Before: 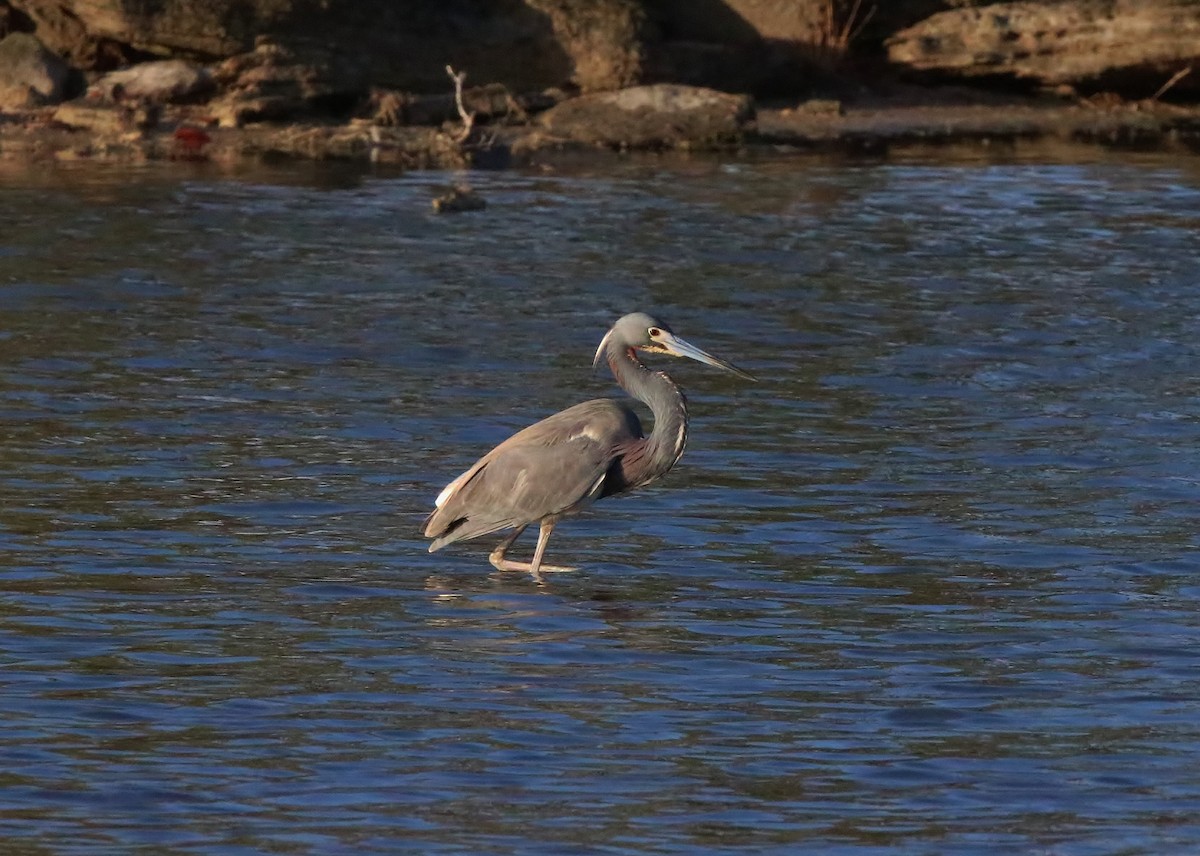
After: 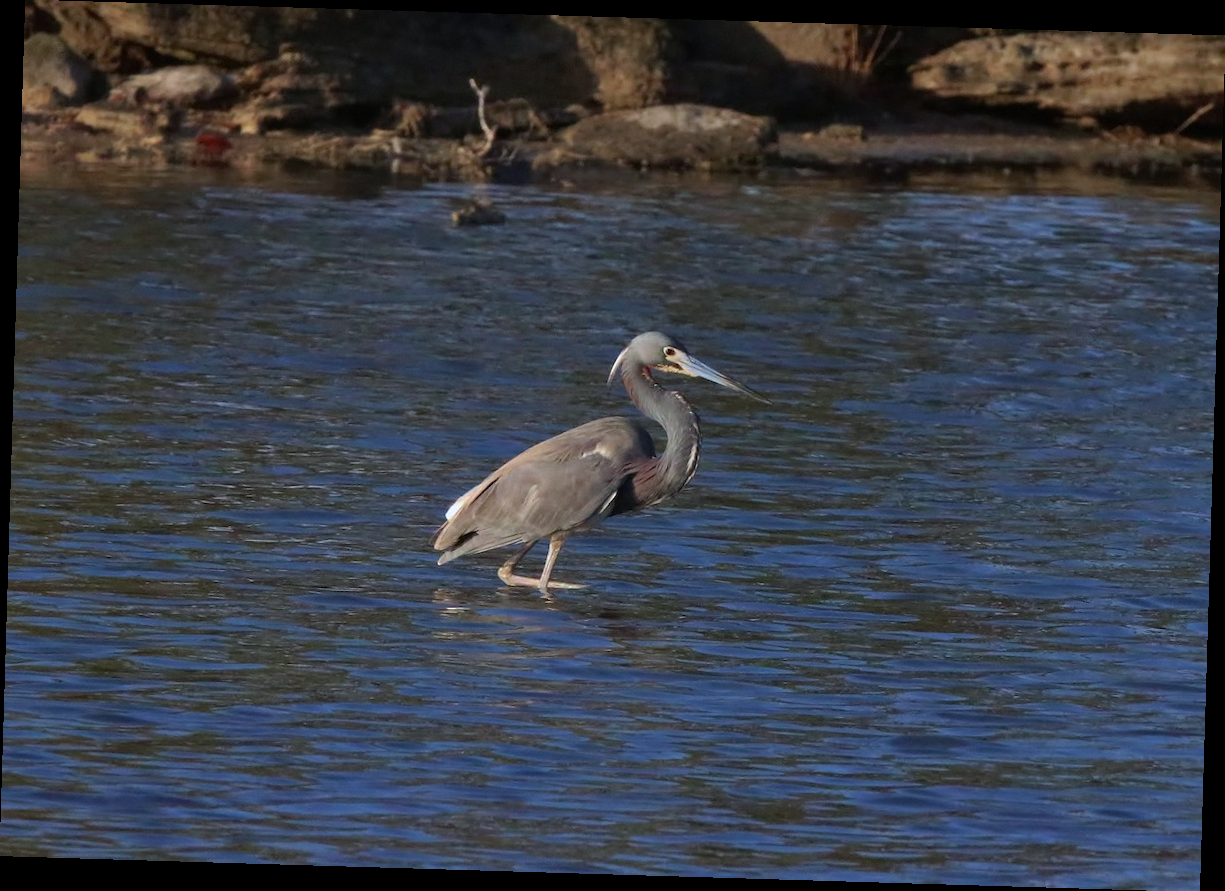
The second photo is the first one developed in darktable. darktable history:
white balance: red 0.954, blue 1.079
rotate and perspective: rotation 1.72°, automatic cropping off
